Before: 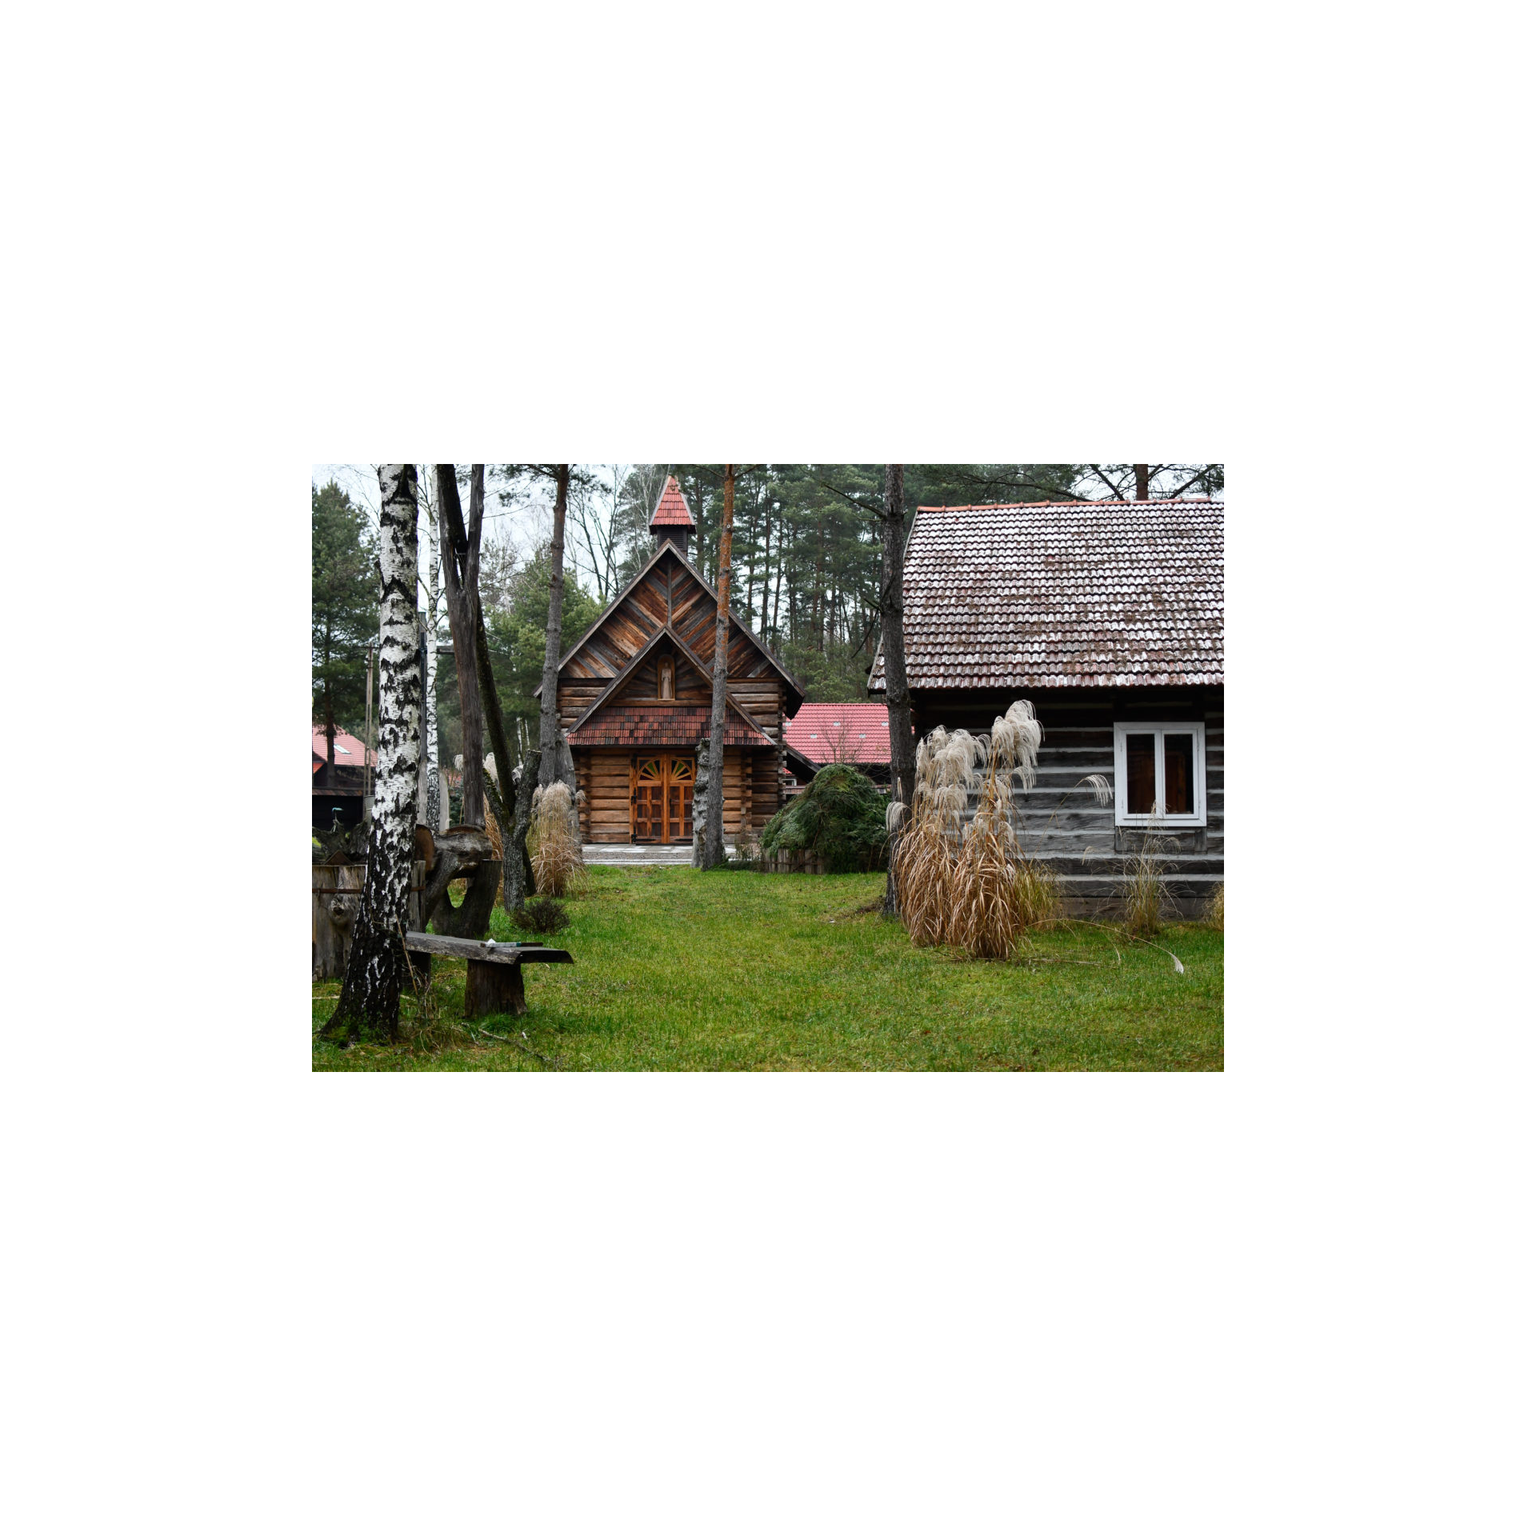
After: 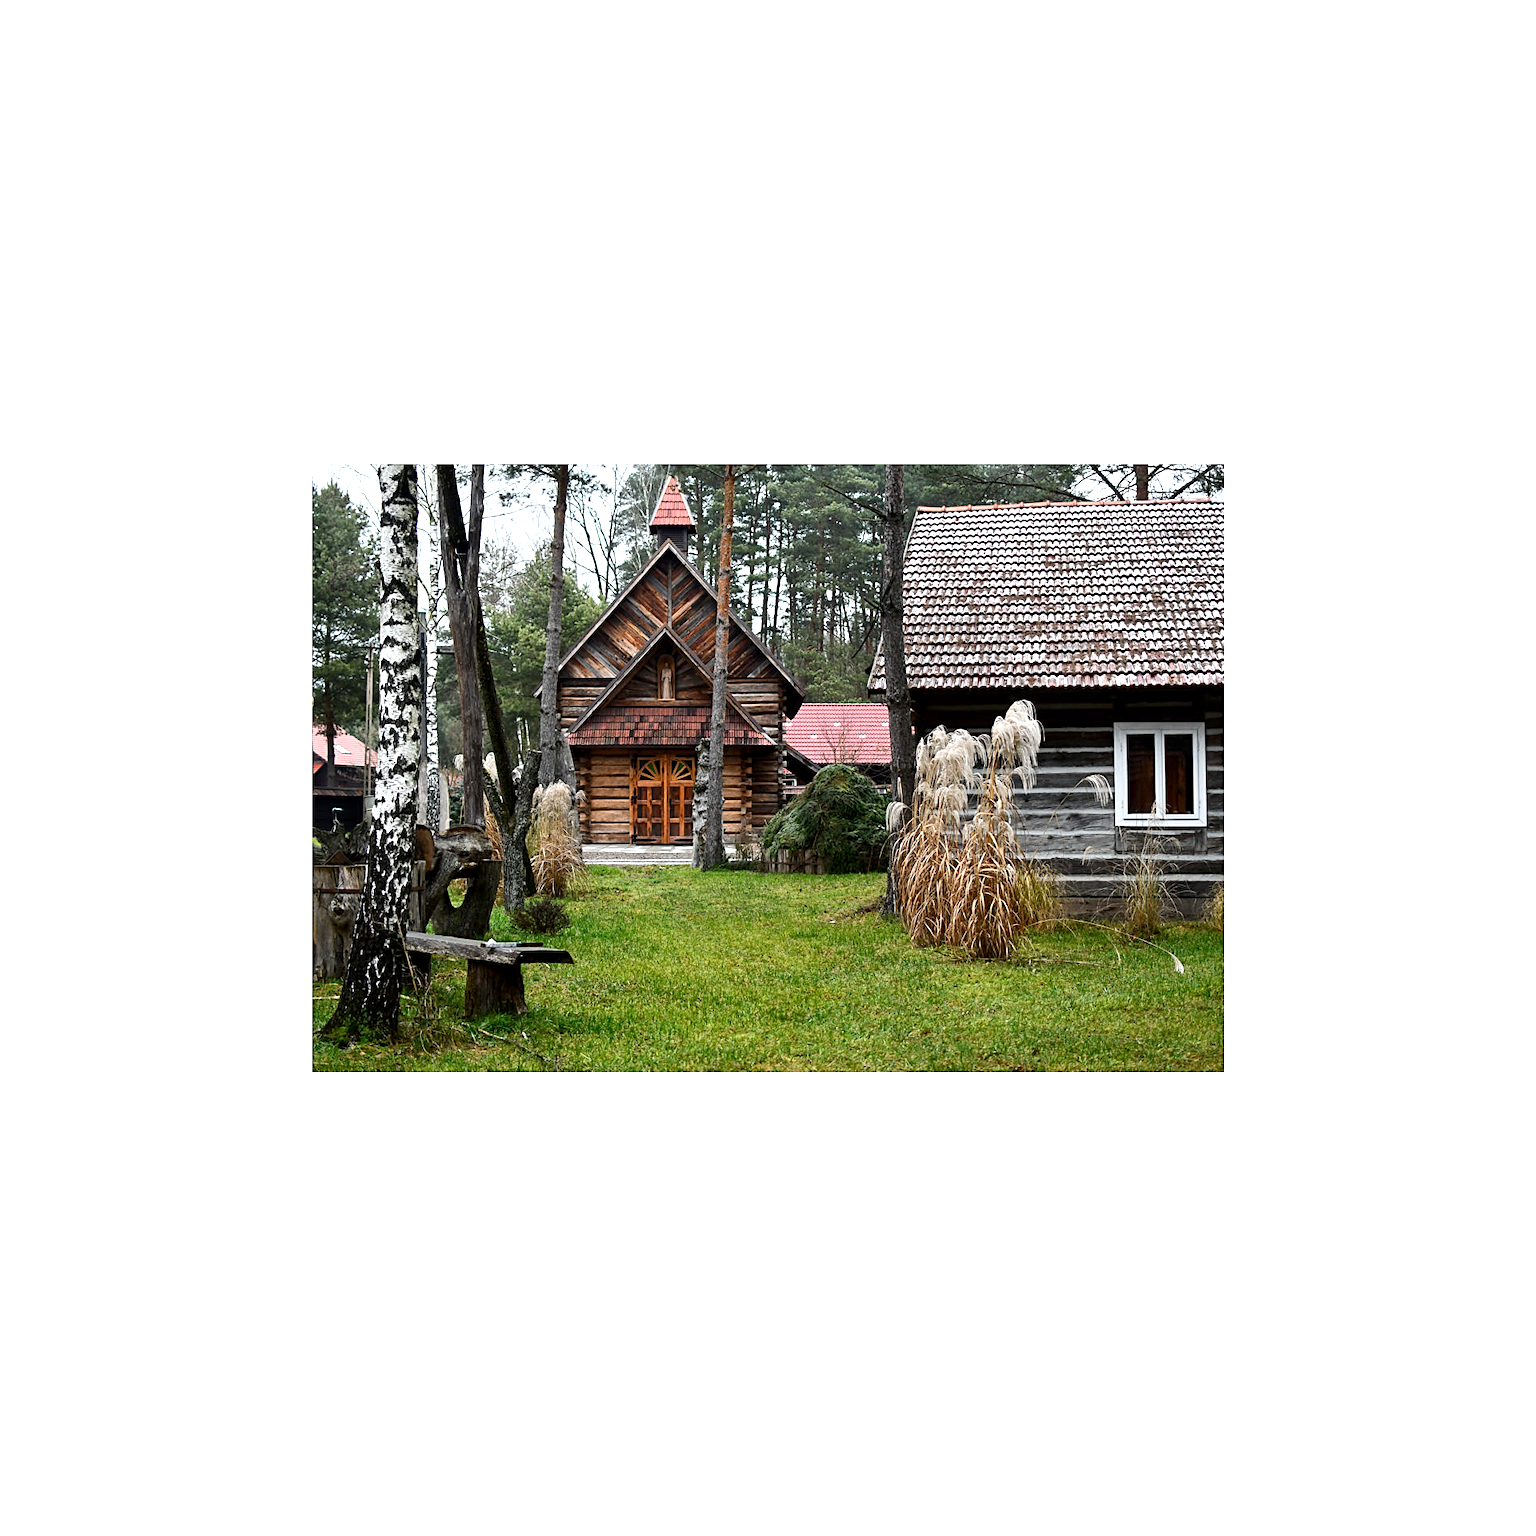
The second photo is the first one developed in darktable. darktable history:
sharpen: on, module defaults
exposure: black level correction 0.001, exposure 0.498 EV, compensate exposure bias true, compensate highlight preservation false
local contrast: mode bilateral grid, contrast 20, coarseness 49, detail 120%, midtone range 0.2
contrast brightness saturation: contrast 0.099, brightness 0.02, saturation 0.018
